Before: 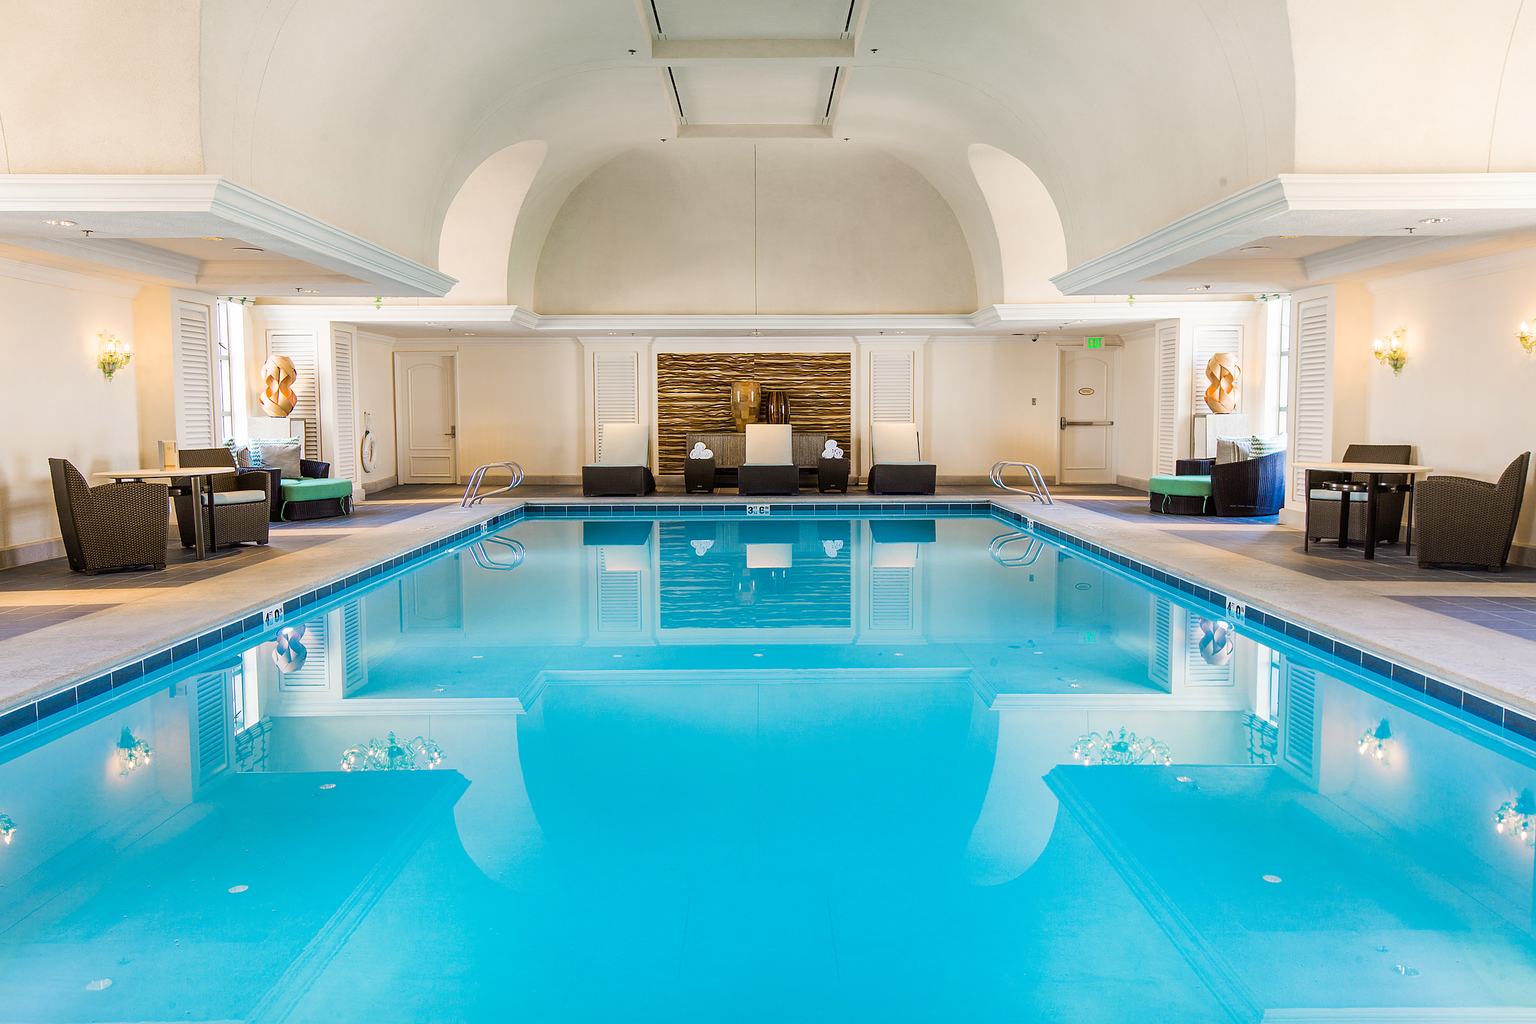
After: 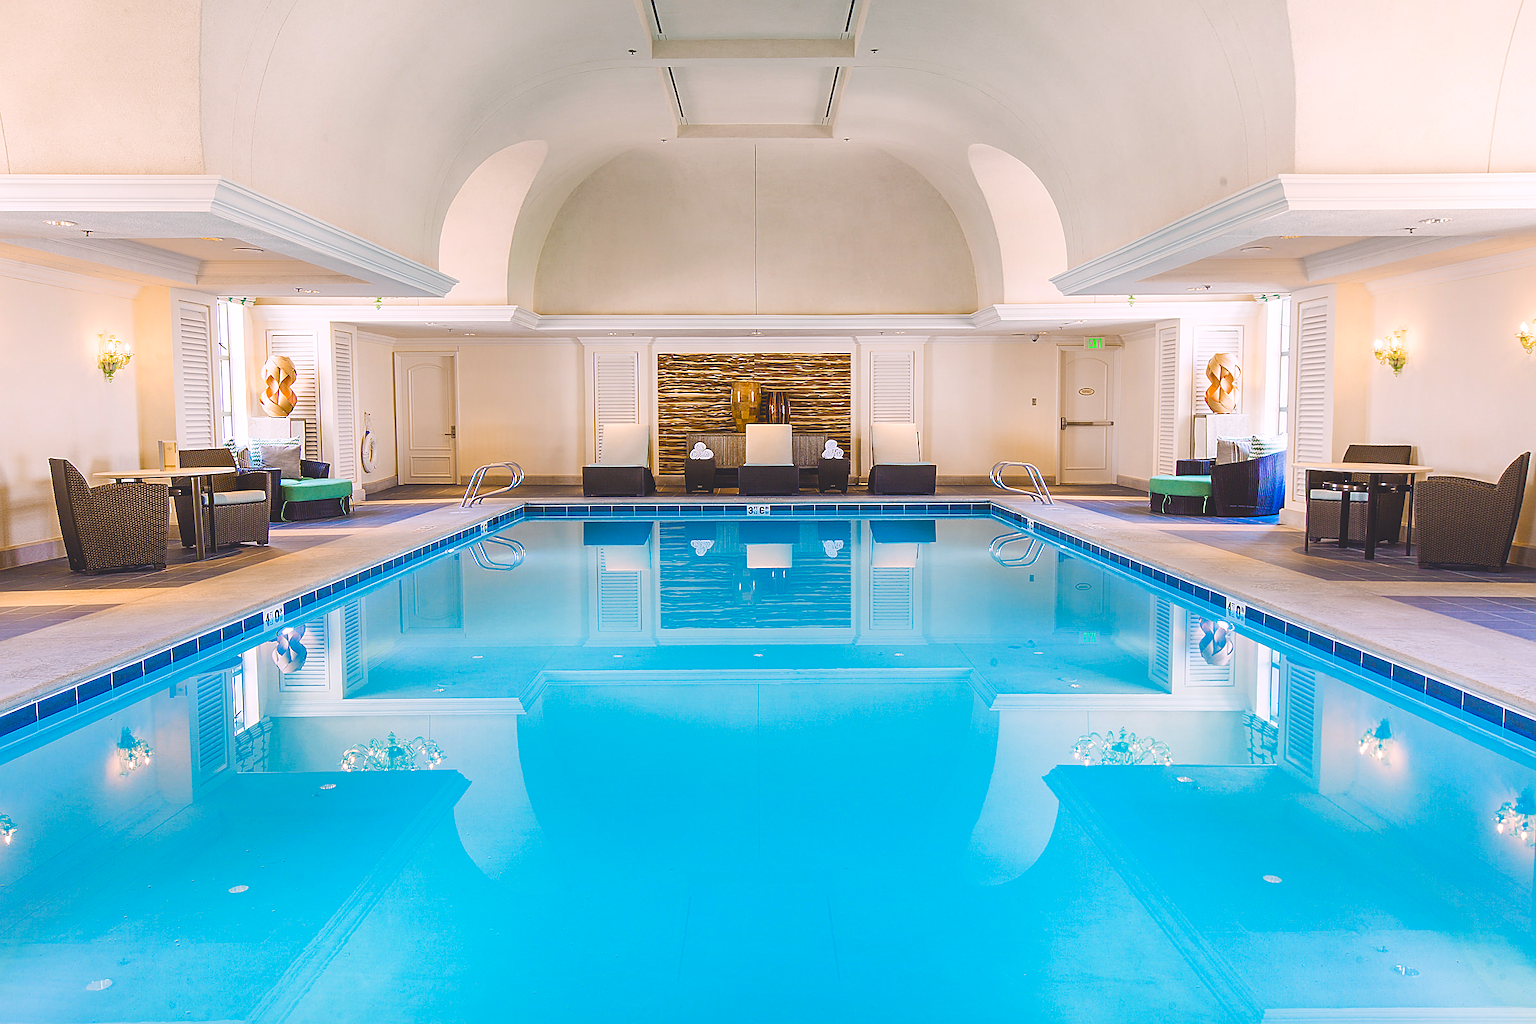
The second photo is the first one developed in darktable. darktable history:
color balance rgb: shadows lift › chroma 3%, shadows lift › hue 280.8°, power › hue 330°, highlights gain › chroma 3%, highlights gain › hue 75.6°, global offset › luminance 2%, perceptual saturation grading › global saturation 20%, perceptual saturation grading › highlights -25%, perceptual saturation grading › shadows 50%, global vibrance 20.33%
white balance: red 1.004, blue 1.096
sharpen: on, module defaults
